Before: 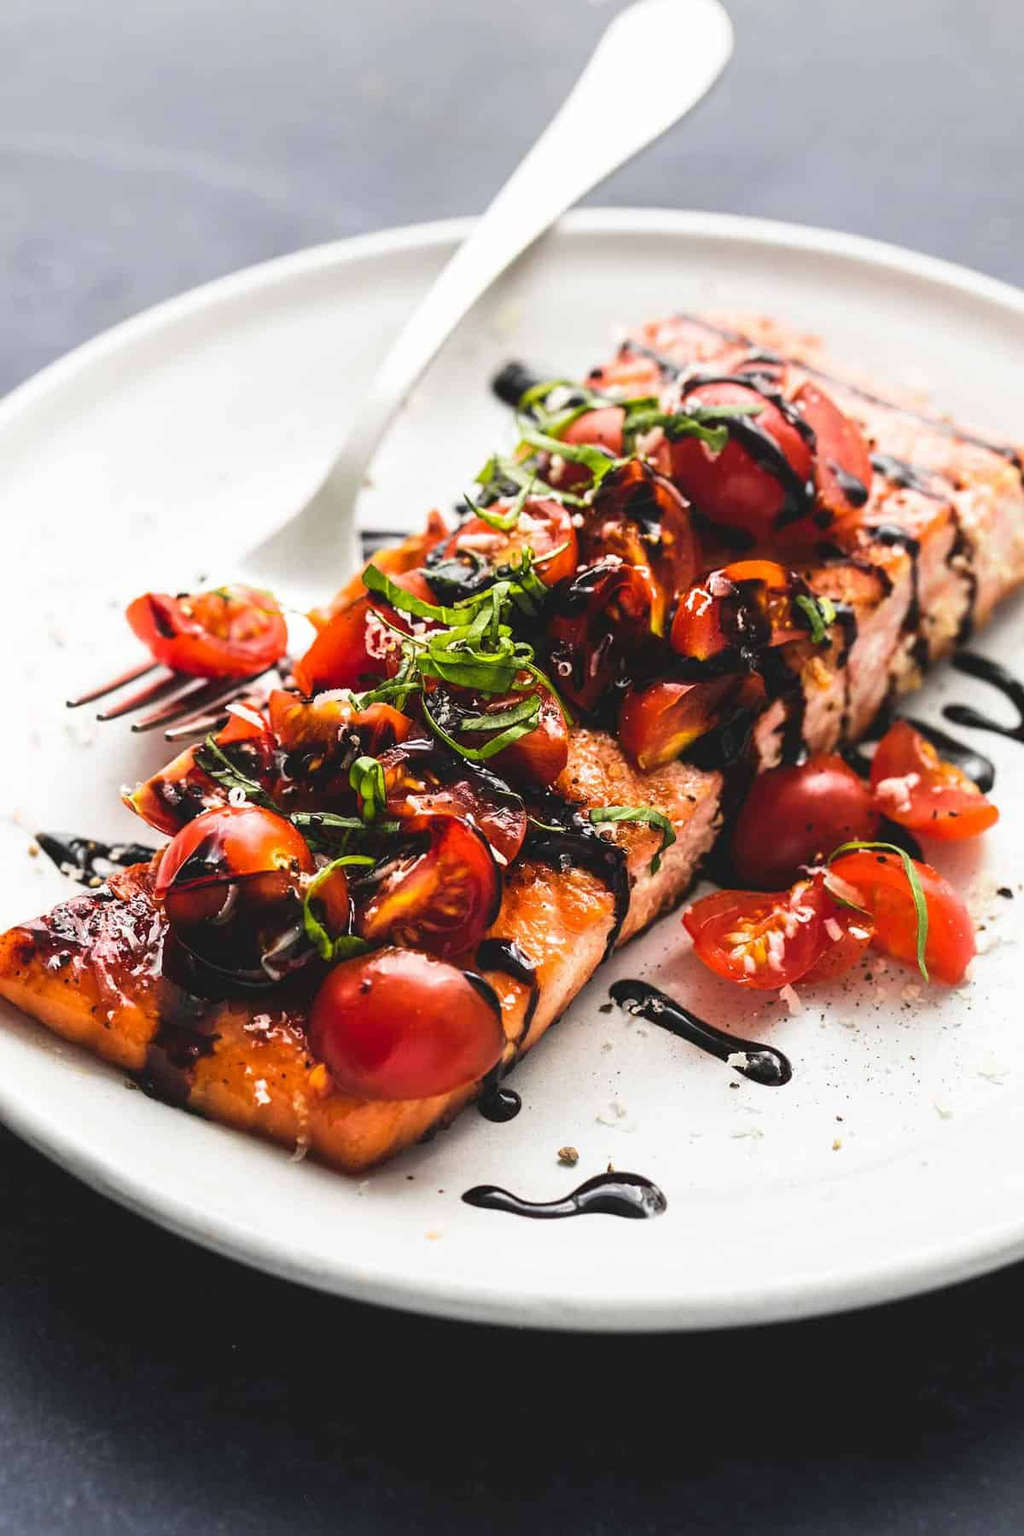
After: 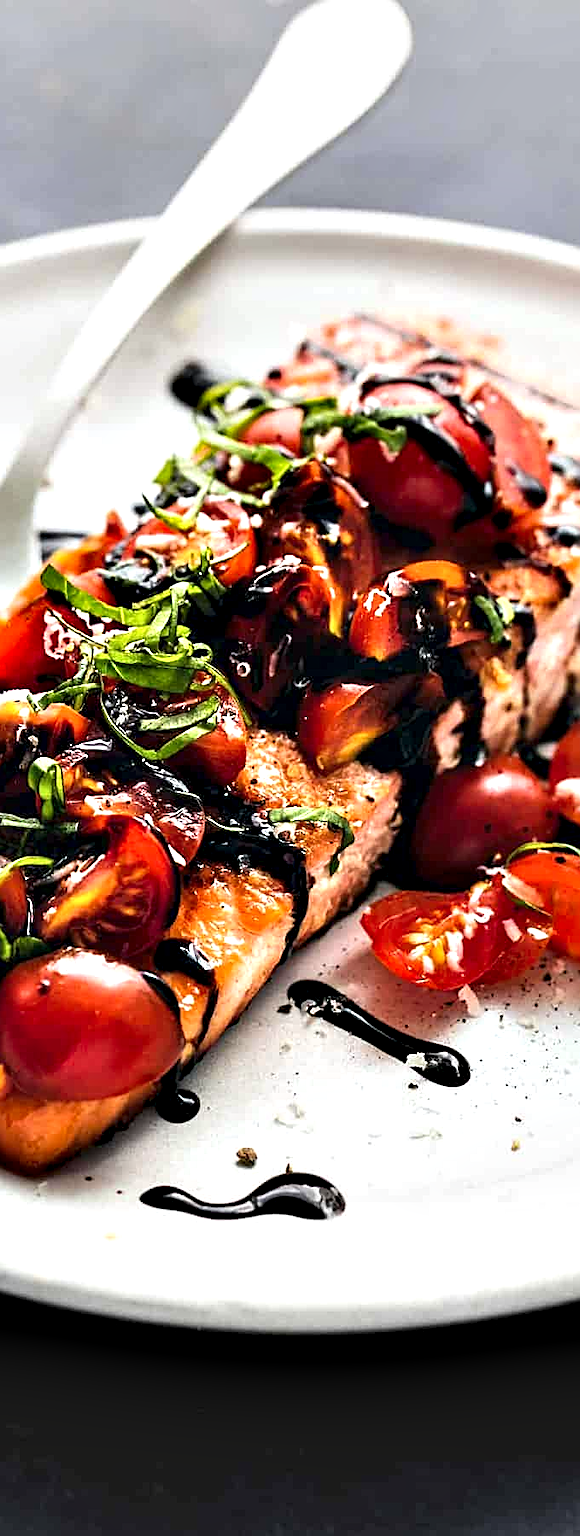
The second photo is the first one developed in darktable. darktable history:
crop: left 31.476%, top 0.011%, right 11.819%
sharpen: on, module defaults
contrast equalizer: y [[0.6 ×6], [0.55 ×6], [0 ×6], [0 ×6], [0 ×6]]
